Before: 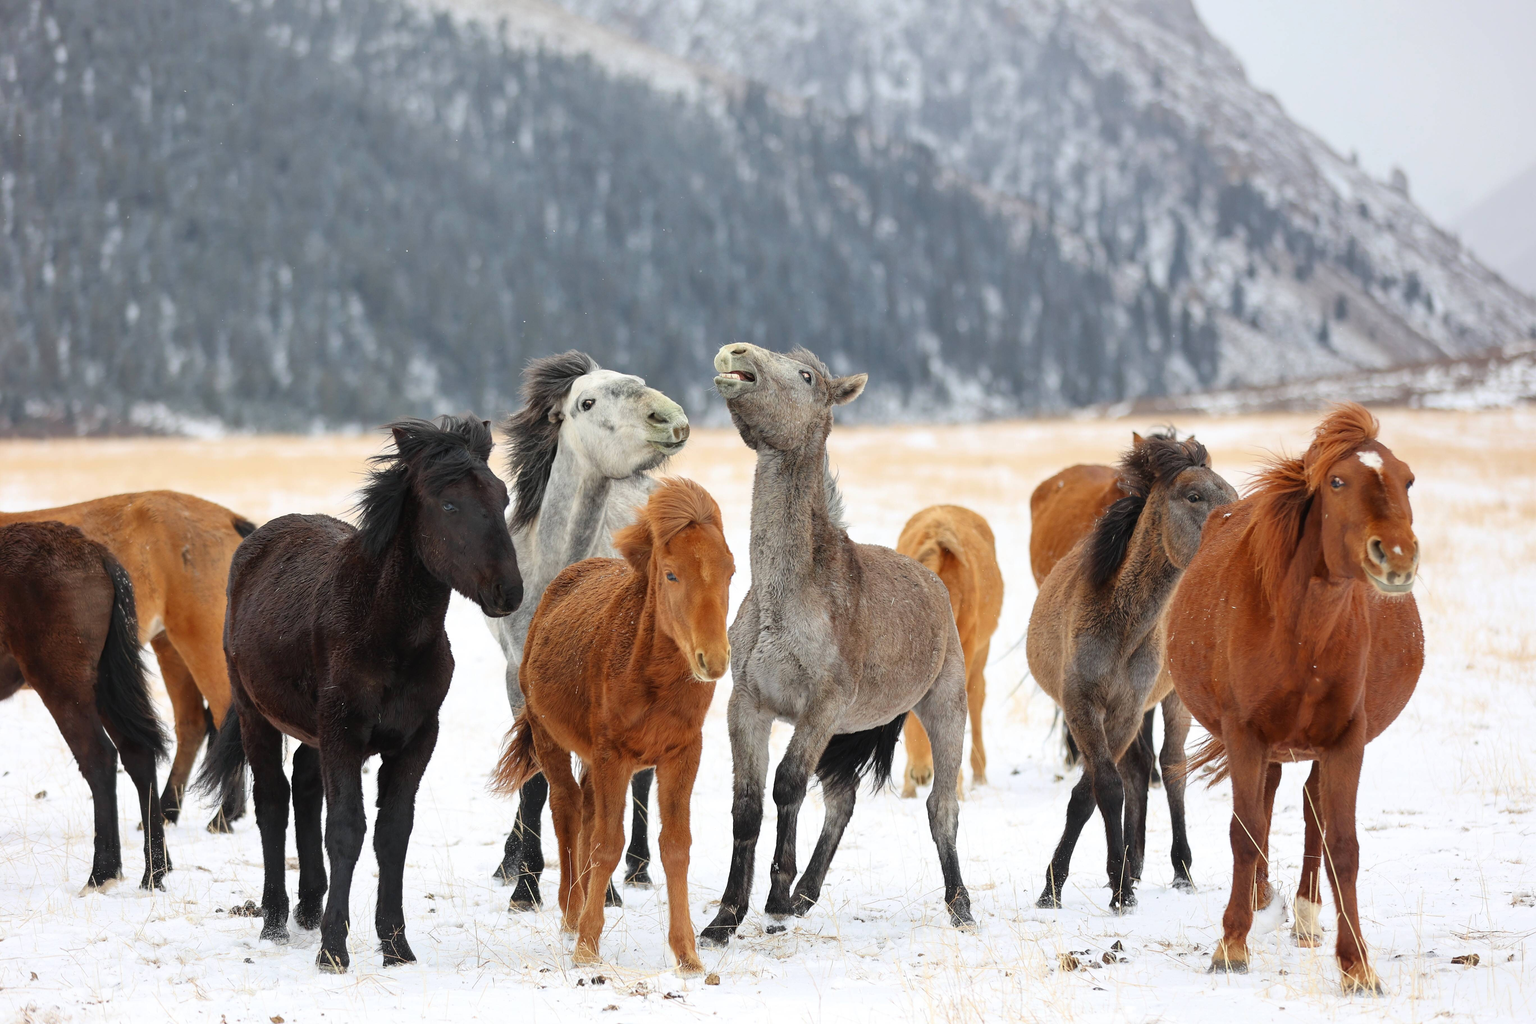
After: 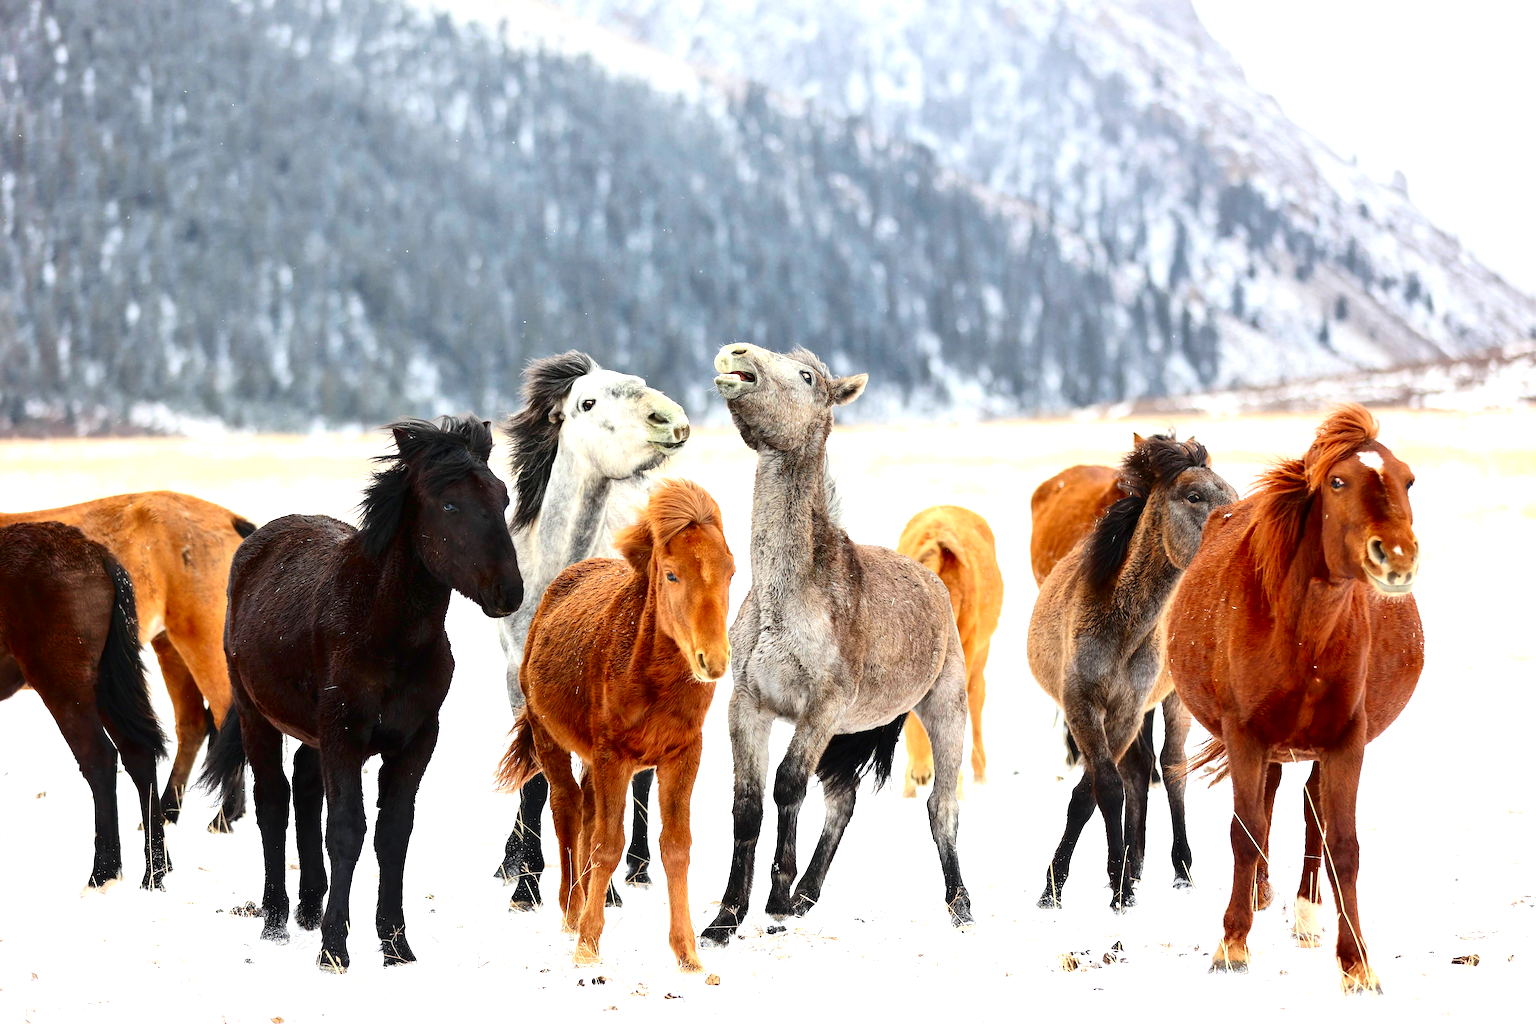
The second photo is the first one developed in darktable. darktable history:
contrast brightness saturation: contrast 0.223, brightness -0.191, saturation 0.231
exposure: black level correction 0, exposure 0.899 EV, compensate exposure bias true, compensate highlight preservation false
